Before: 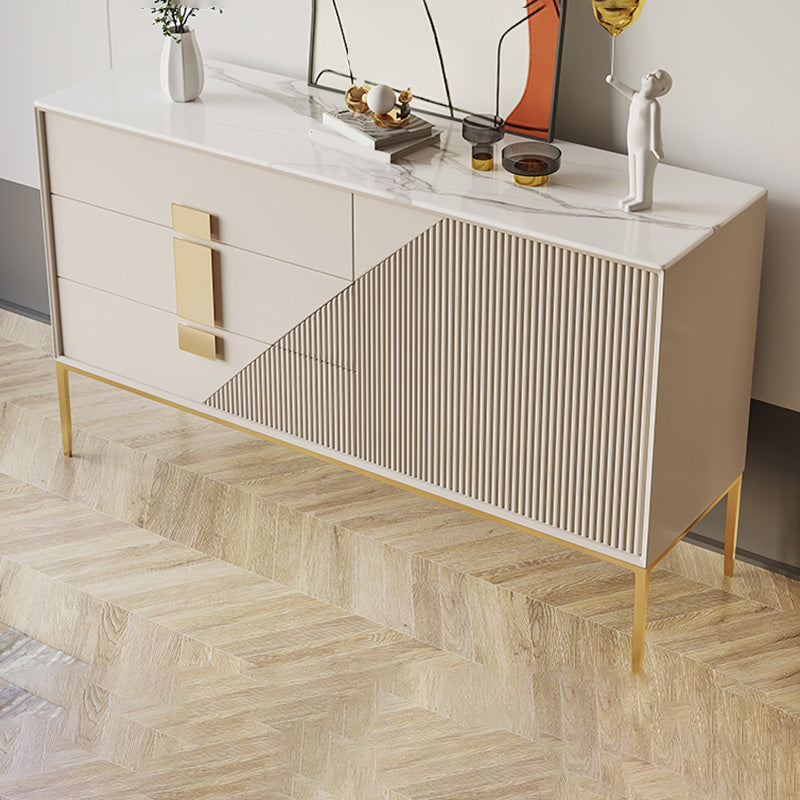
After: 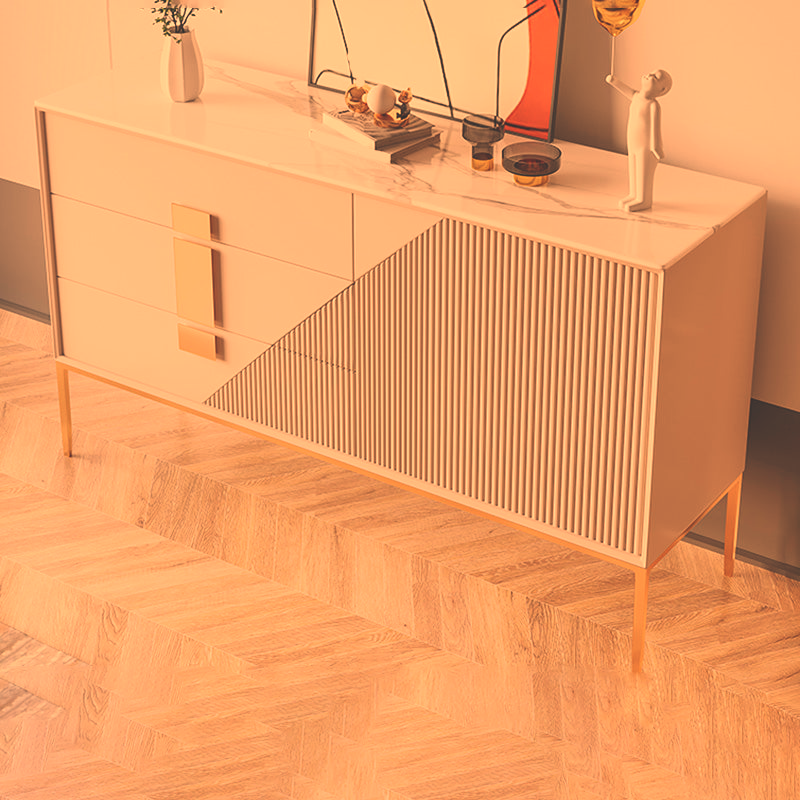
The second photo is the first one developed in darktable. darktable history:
white balance: red 1.467, blue 0.684
exposure: black level correction -0.025, exposure -0.117 EV, compensate highlight preservation false
color balance rgb: contrast -10%
